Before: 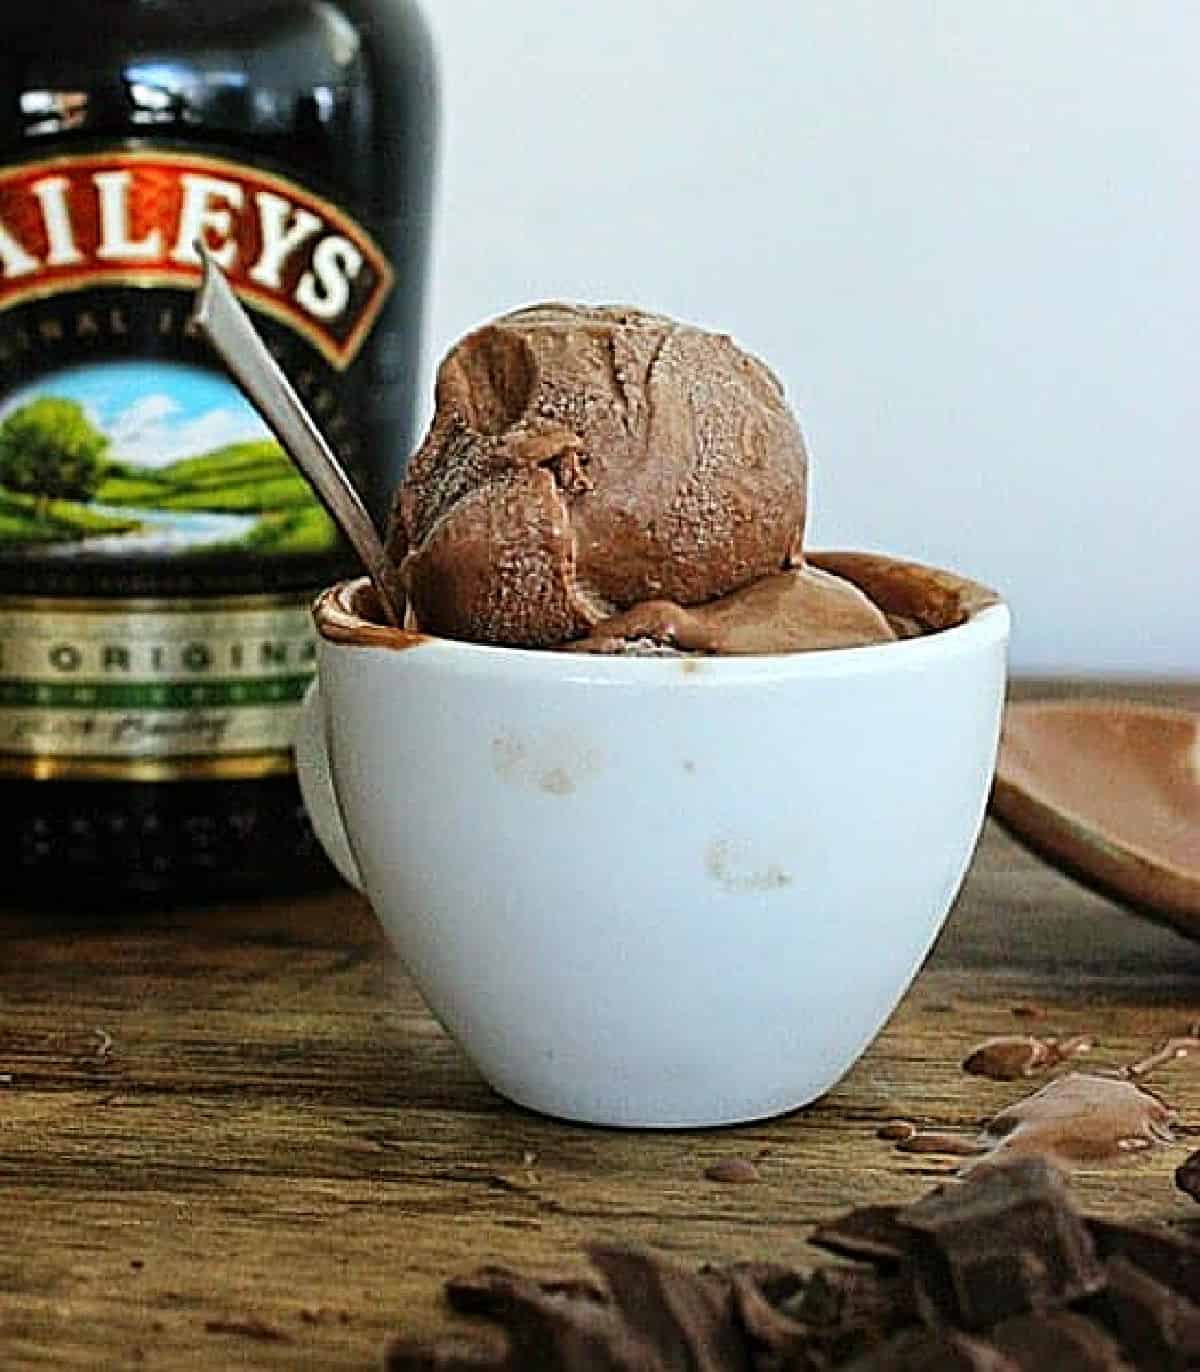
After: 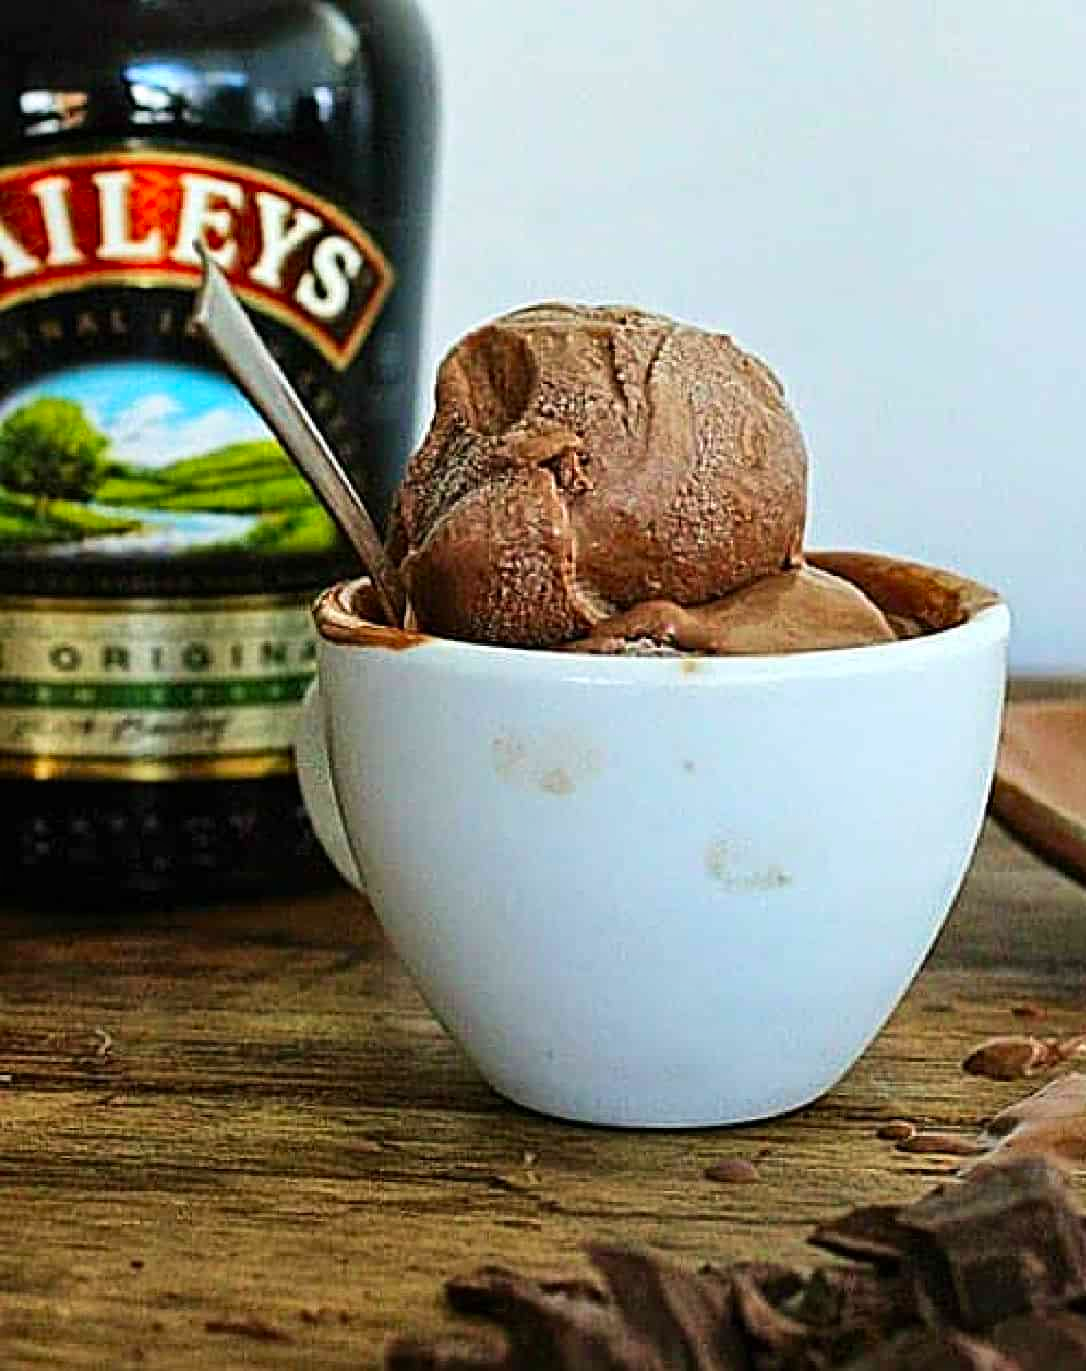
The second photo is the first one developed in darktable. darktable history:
velvia: strength 16.41%
contrast brightness saturation: contrast 0.082, saturation 0.203
shadows and highlights: shadows 37.05, highlights -26.89, soften with gaussian
crop: right 9.482%, bottom 0.017%
